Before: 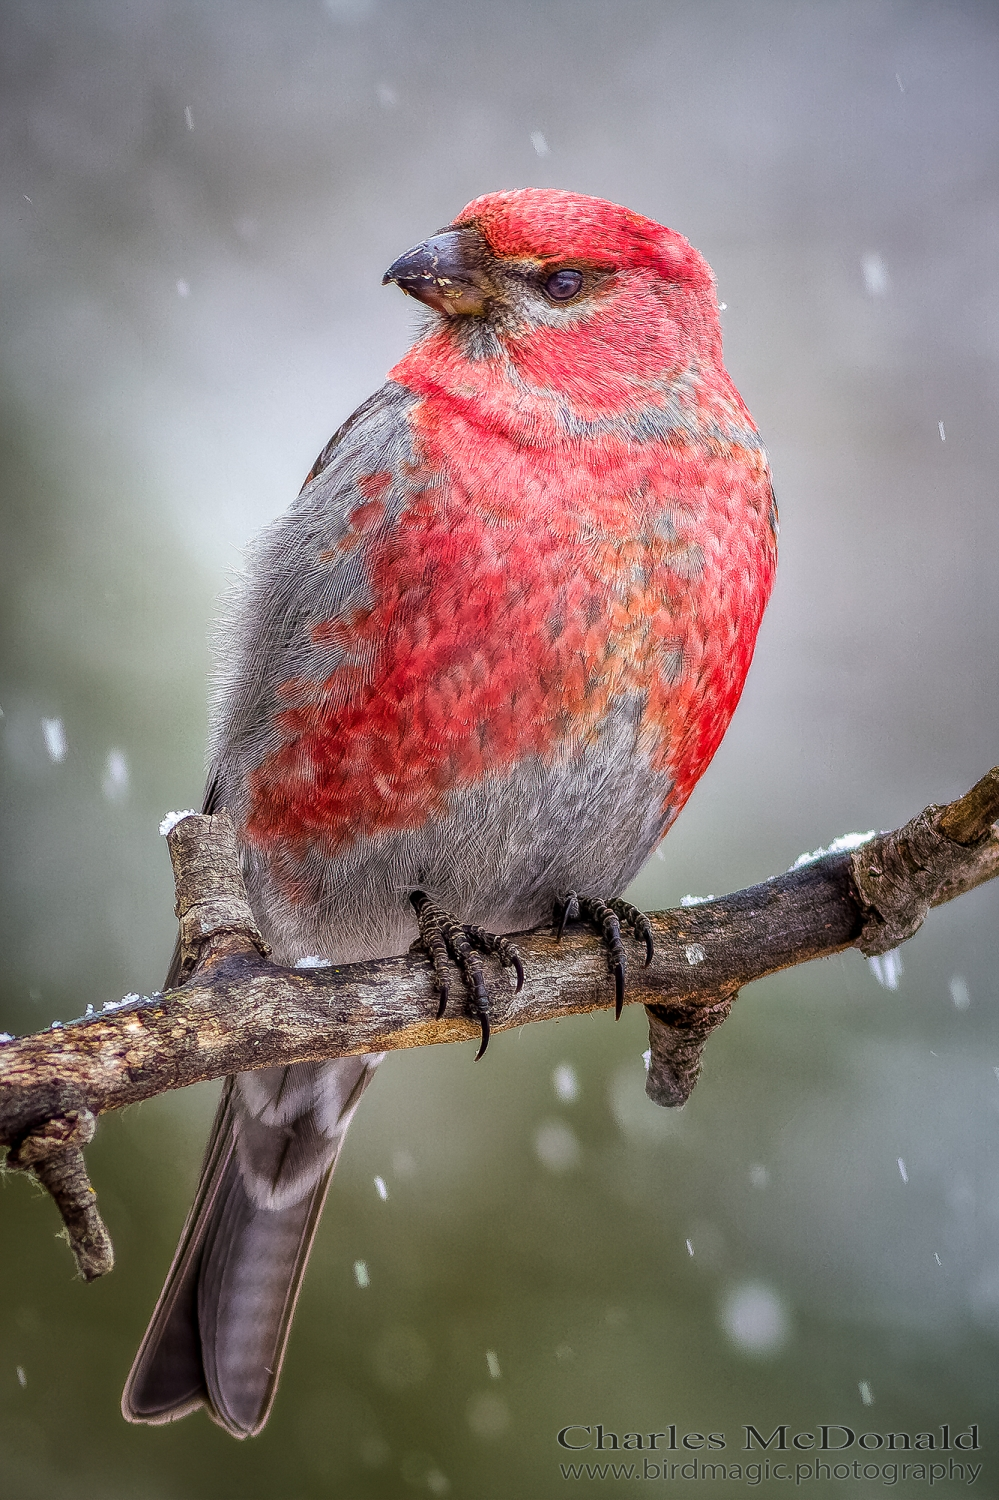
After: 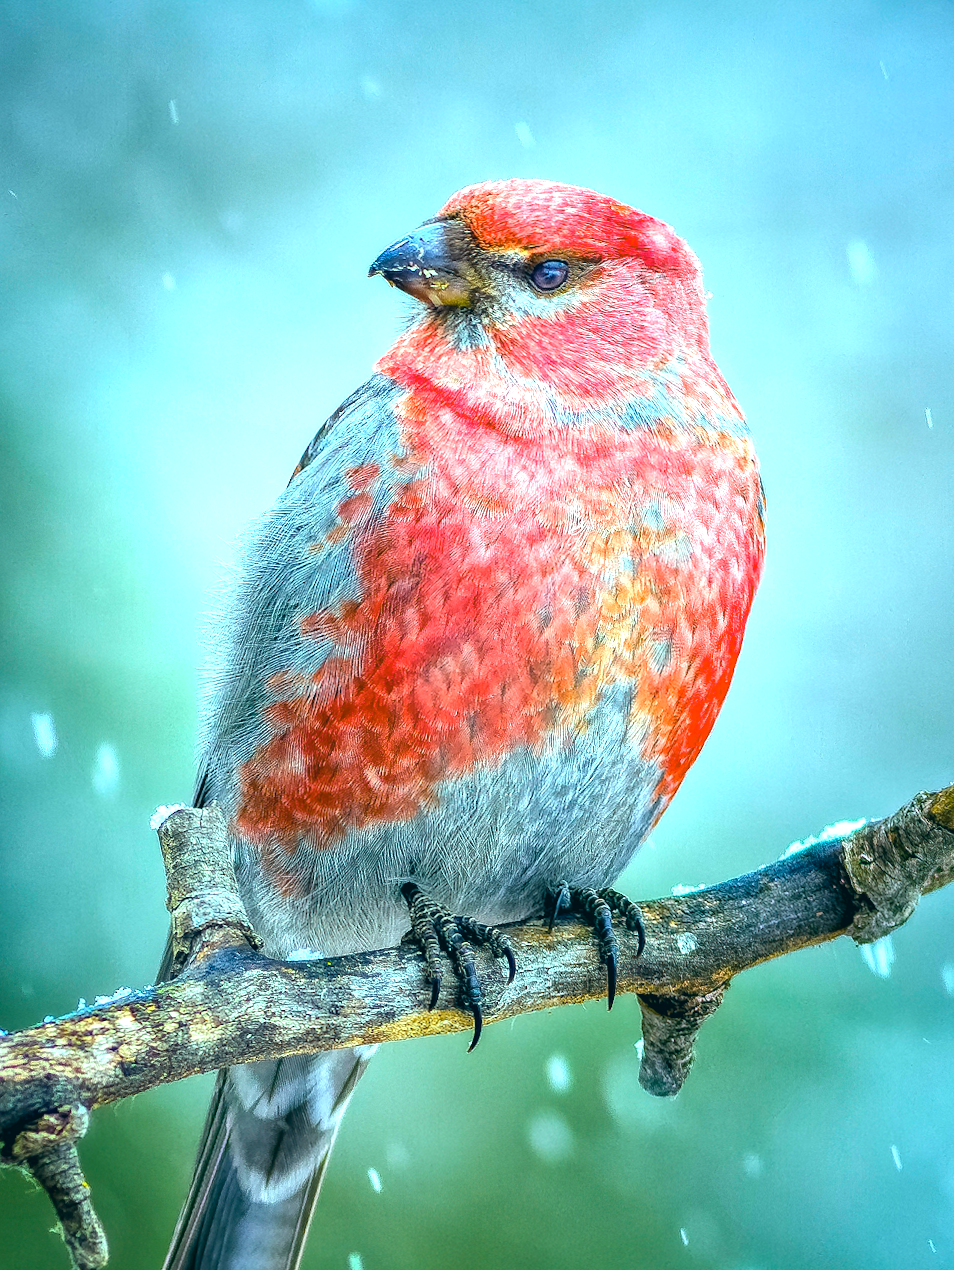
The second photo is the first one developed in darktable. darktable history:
exposure: black level correction 0, exposure 1 EV, compensate exposure bias true, compensate highlight preservation false
crop and rotate: angle 0.502°, left 0.417%, right 2.816%, bottom 14.161%
color correction: highlights a* -19.56, highlights b* 9.79, shadows a* -19.73, shadows b* -10.89
color calibration: illuminant Planckian (black body), x 0.378, y 0.375, temperature 4036.79 K
color balance rgb: perceptual saturation grading › global saturation 29.988%, global vibrance 20%
